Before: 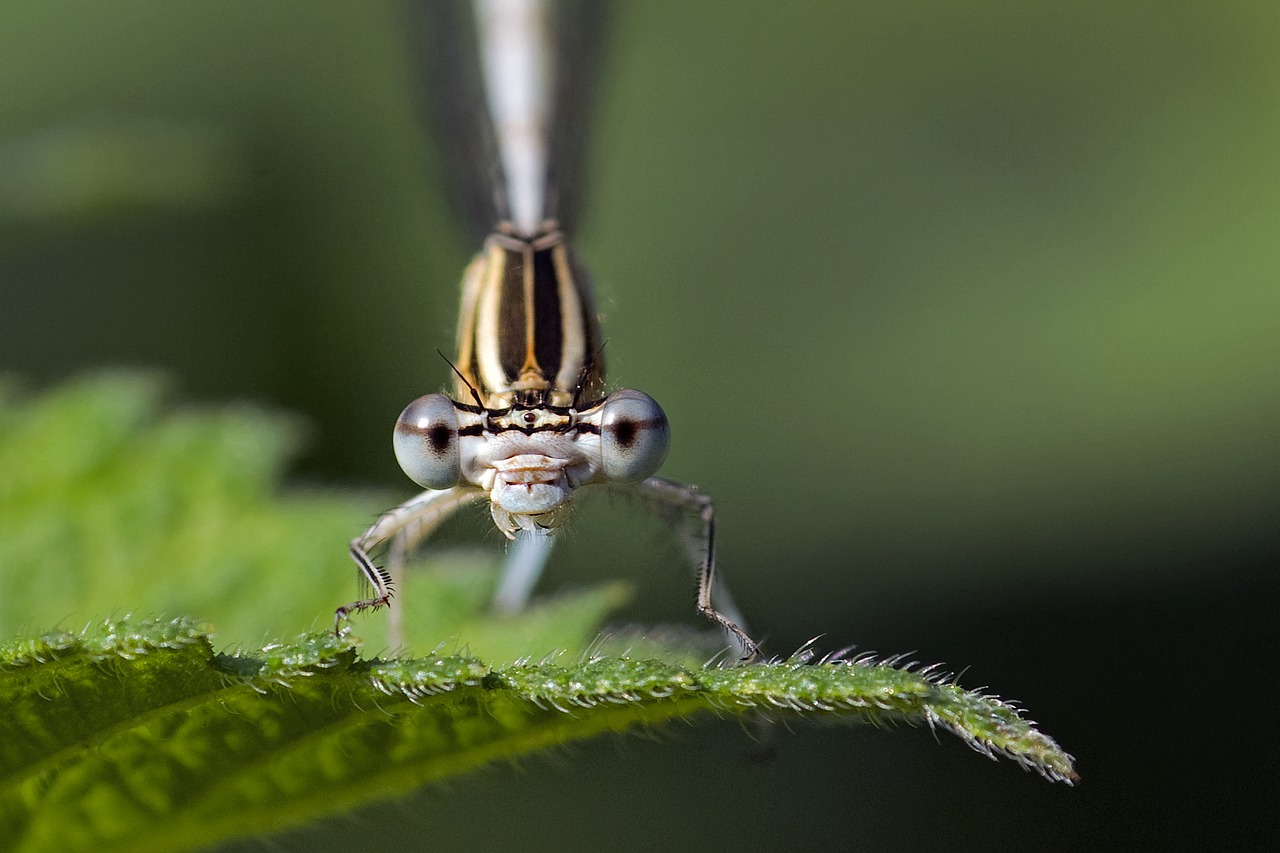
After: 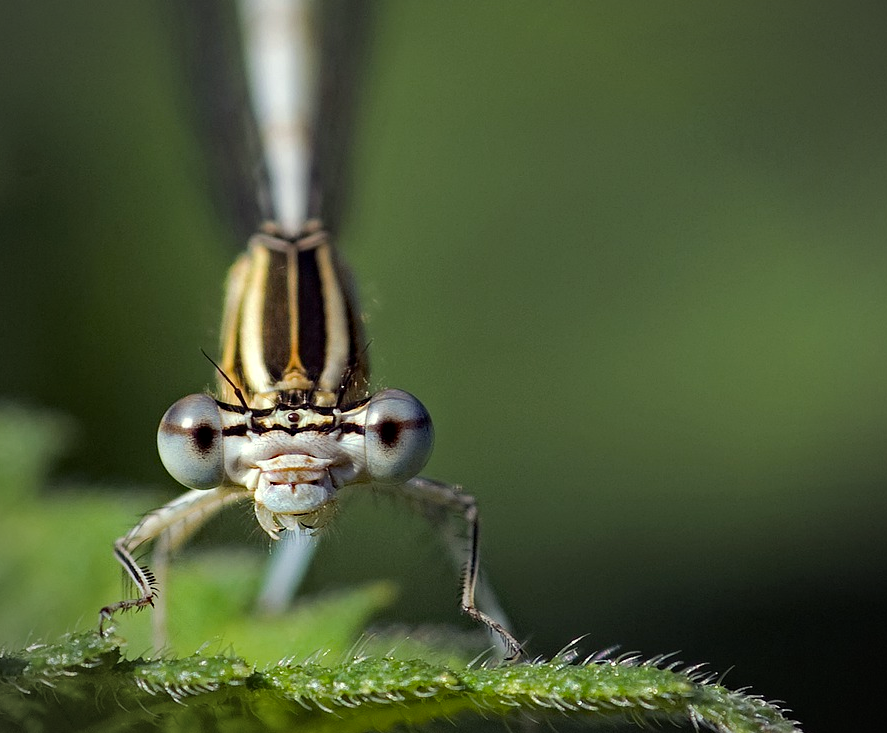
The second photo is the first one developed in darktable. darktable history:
vignetting: on, module defaults
crop: left 18.479%, right 12.2%, bottom 13.971%
color correction: highlights a* -4.28, highlights b* 6.53
haze removal: compatibility mode true, adaptive false
